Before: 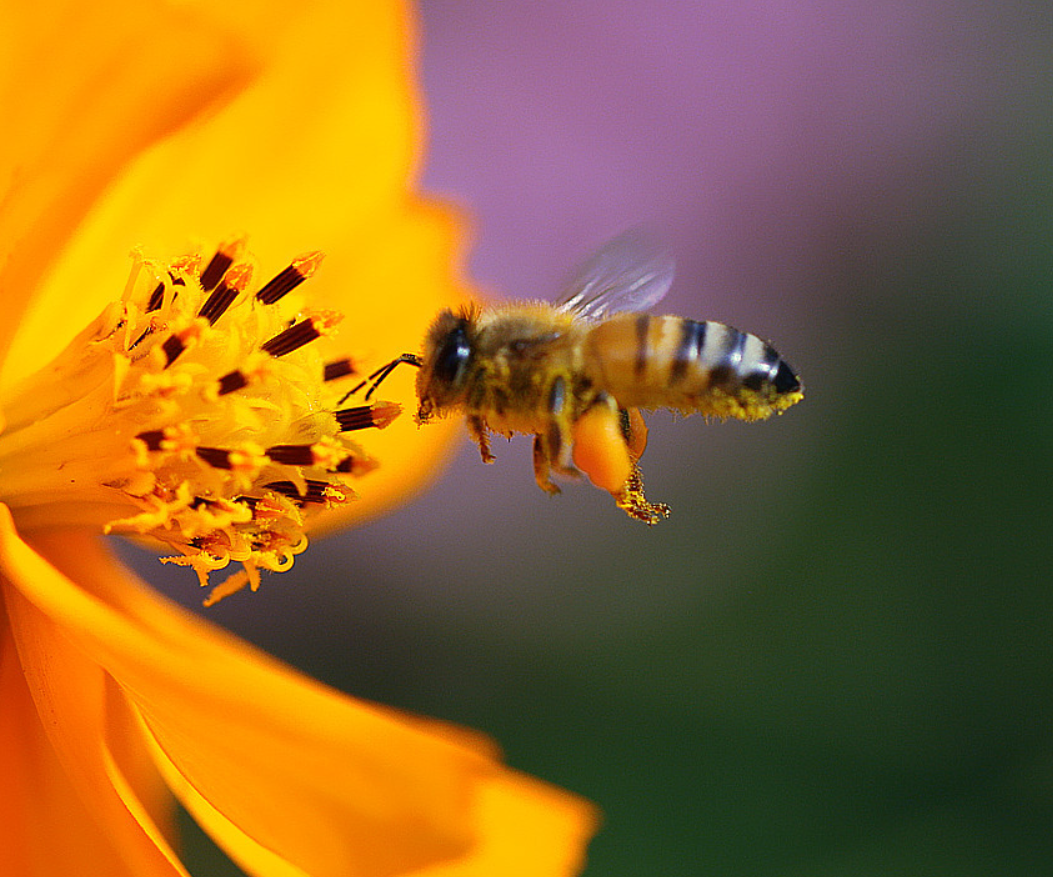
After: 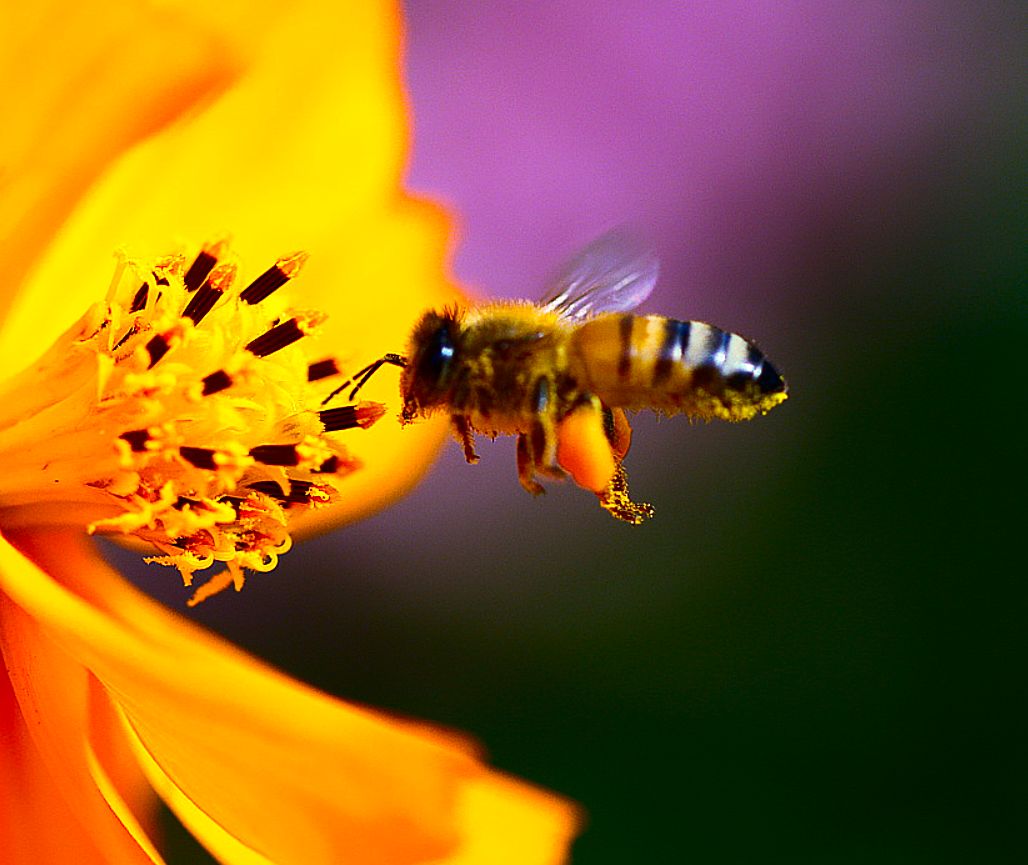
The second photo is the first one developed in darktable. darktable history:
tone equalizer: -8 EV -0.456 EV, -7 EV -0.398 EV, -6 EV -0.299 EV, -5 EV -0.219 EV, -3 EV 0.2 EV, -2 EV 0.339 EV, -1 EV 0.399 EV, +0 EV 0.411 EV, edges refinement/feathering 500, mask exposure compensation -1.57 EV, preserve details guided filter
crop and rotate: left 1.66%, right 0.697%, bottom 1.258%
contrast brightness saturation: contrast 0.197, brightness -0.103, saturation 0.103
color balance rgb: linear chroma grading › shadows 9.581%, linear chroma grading › highlights 9.342%, linear chroma grading › global chroma 15.322%, linear chroma grading › mid-tones 14.882%, perceptual saturation grading › global saturation 10.286%
